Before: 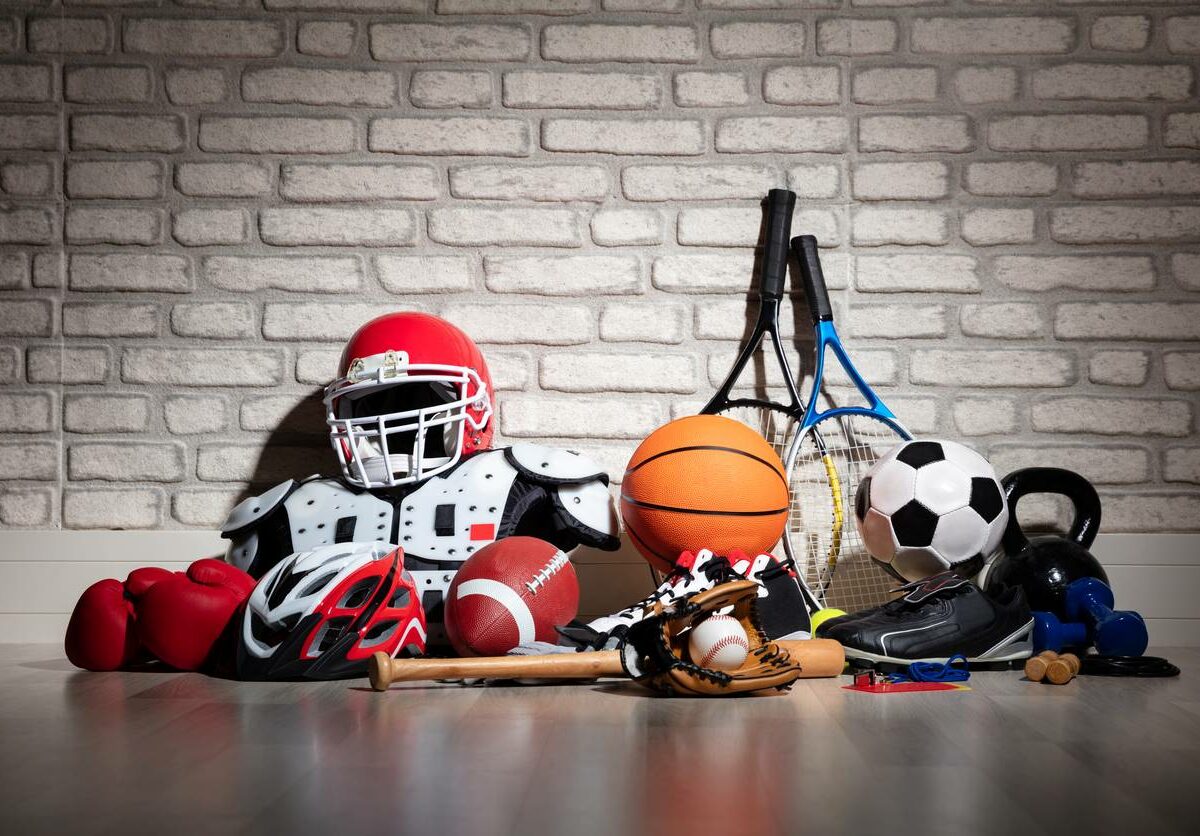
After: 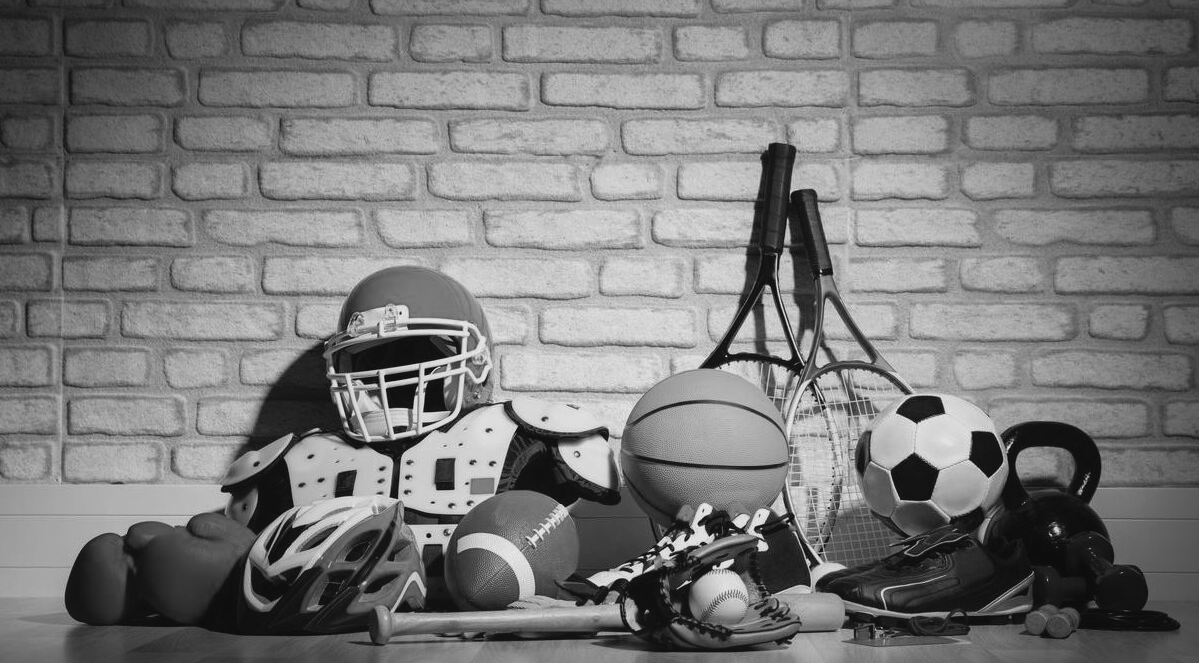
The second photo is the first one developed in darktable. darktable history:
color correction: highlights a* 17.03, highlights b* 0.205, shadows a* -15.38, shadows b* -14.56, saturation 1.5
crop and rotate: top 5.667%, bottom 14.937%
white balance: red 0.982, blue 1.018
shadows and highlights: shadows -88.03, highlights -35.45, shadows color adjustment 99.15%, highlights color adjustment 0%, soften with gaussian
contrast brightness saturation: contrast -0.1, saturation -0.1
monochrome: a 73.58, b 64.21
